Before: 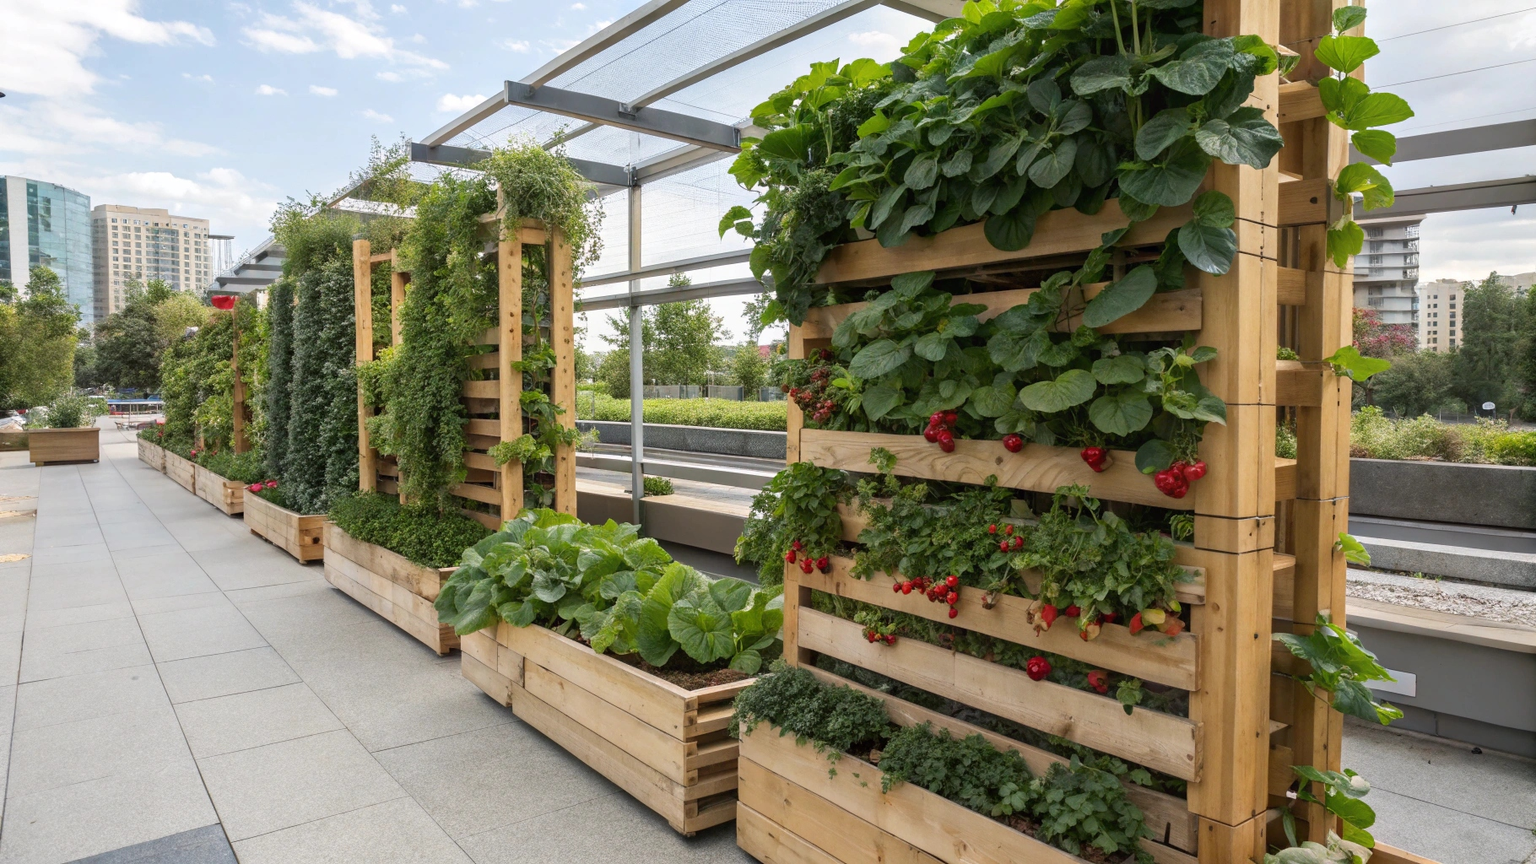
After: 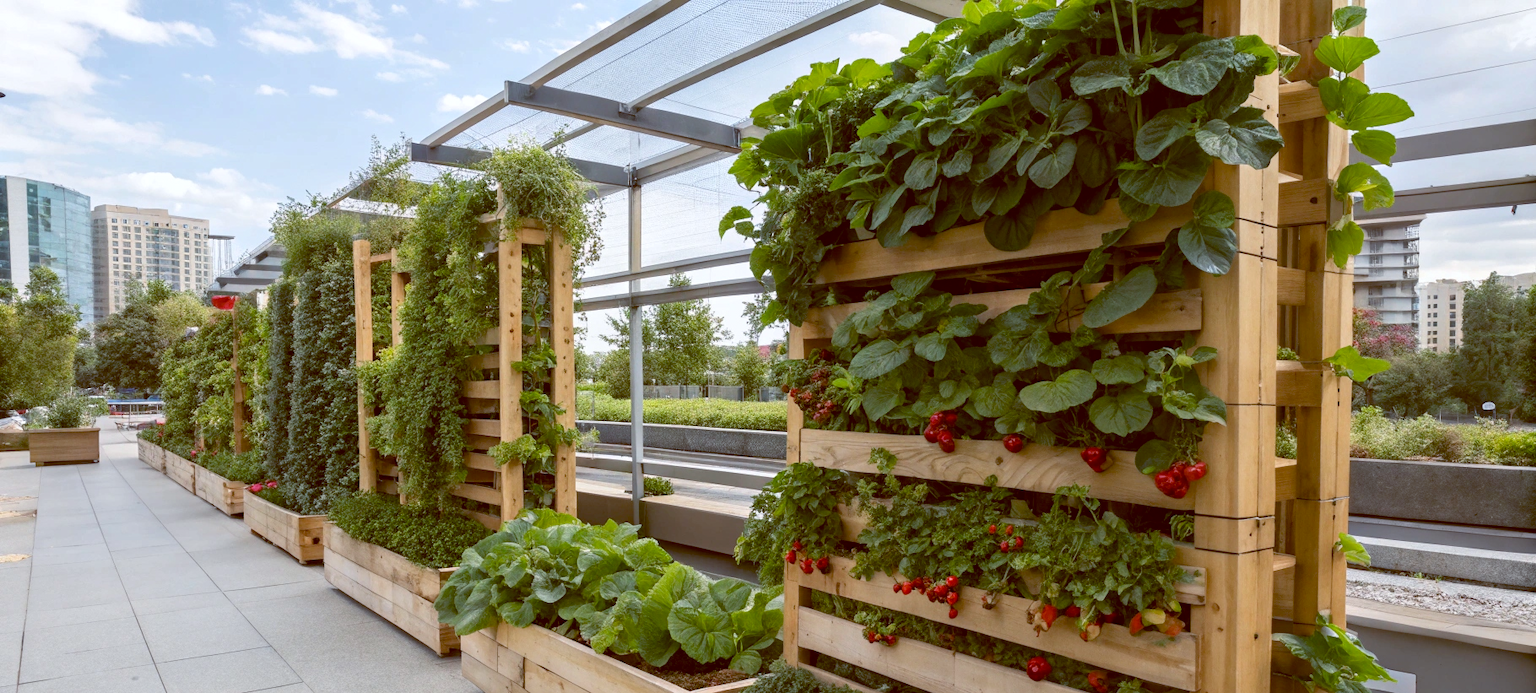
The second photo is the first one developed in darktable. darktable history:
crop: bottom 19.644%
color balance: lift [1, 1.015, 1.004, 0.985], gamma [1, 0.958, 0.971, 1.042], gain [1, 0.956, 0.977, 1.044]
